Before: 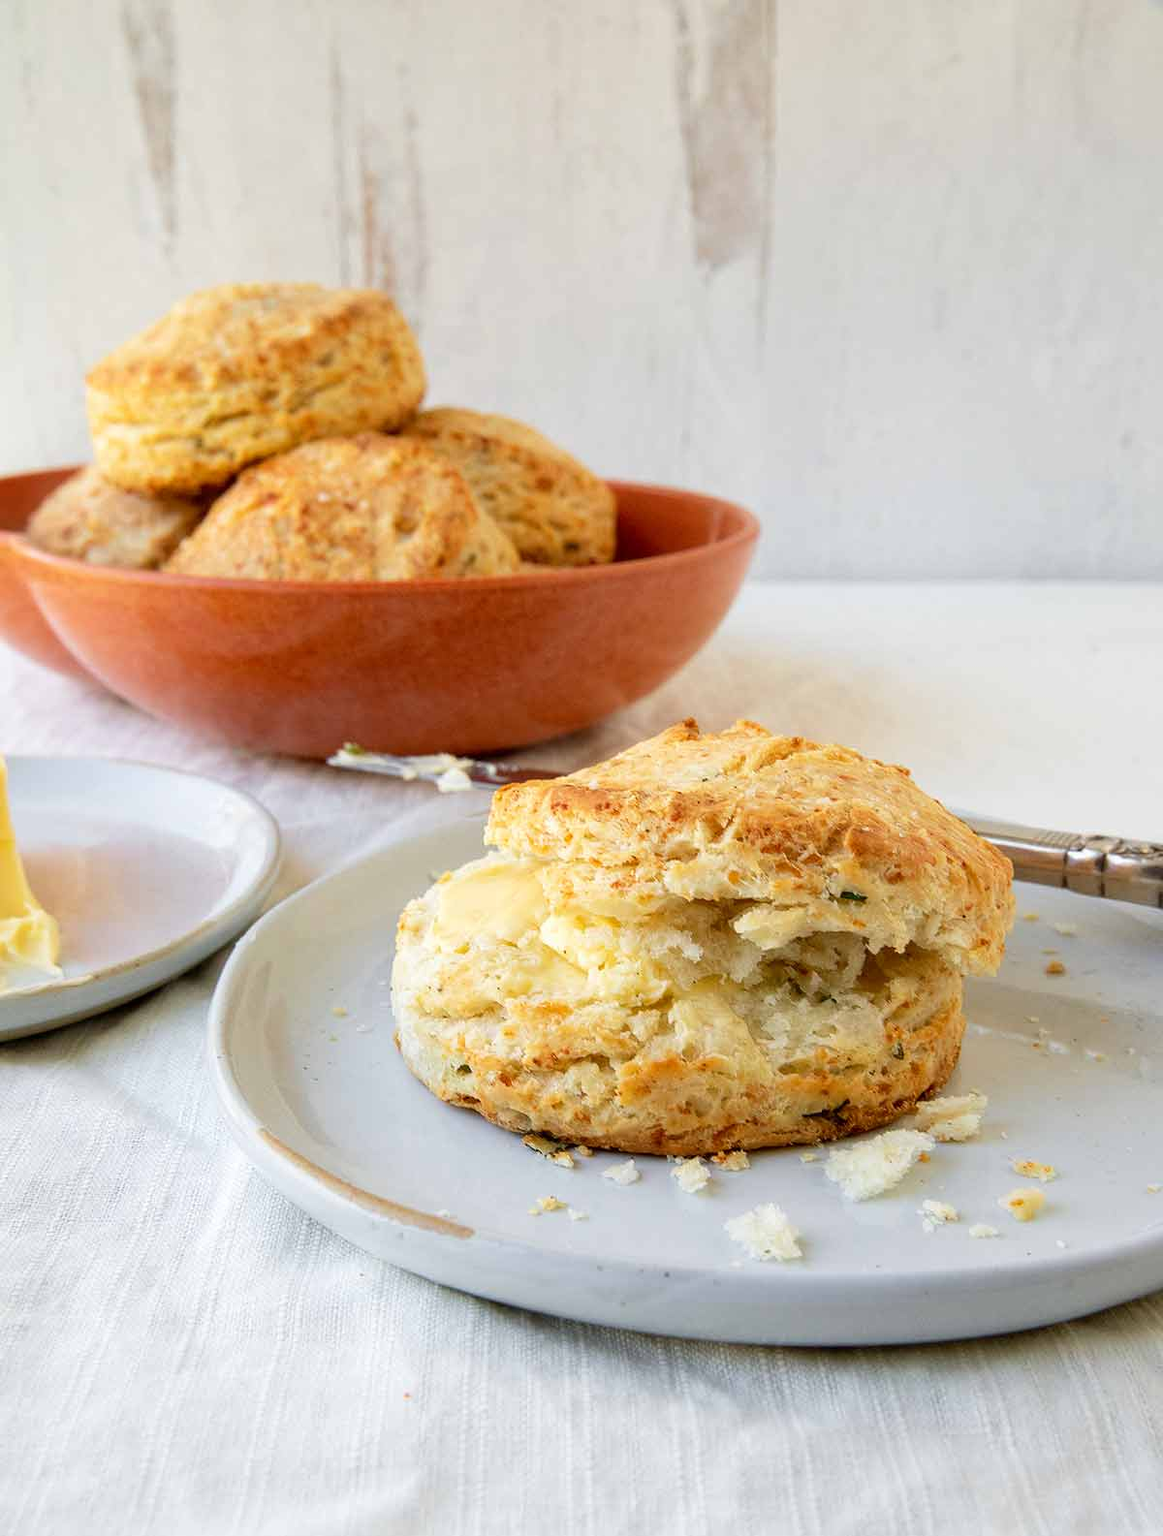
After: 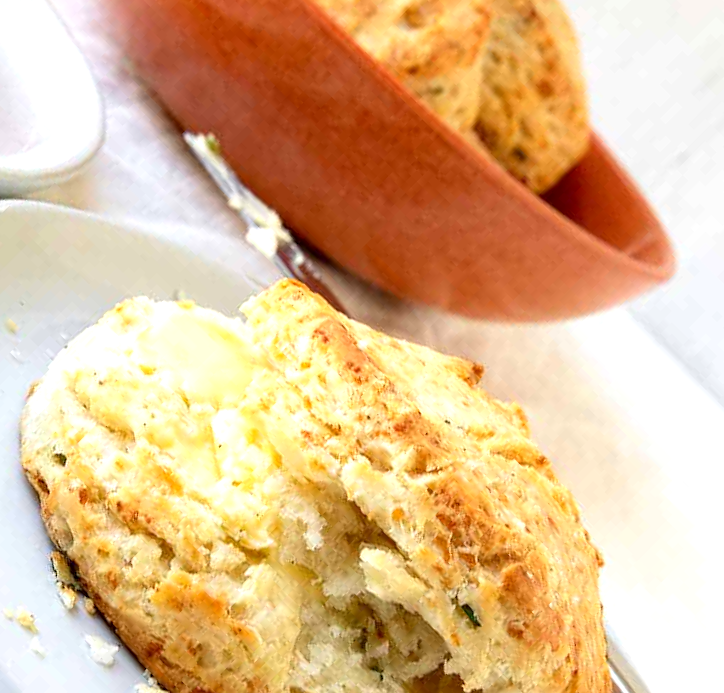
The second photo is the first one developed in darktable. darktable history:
exposure: black level correction 0.001, exposure 0.499 EV, compensate highlight preservation false
crop and rotate: angle -44.83°, top 16.613%, right 0.999%, bottom 11.652%
